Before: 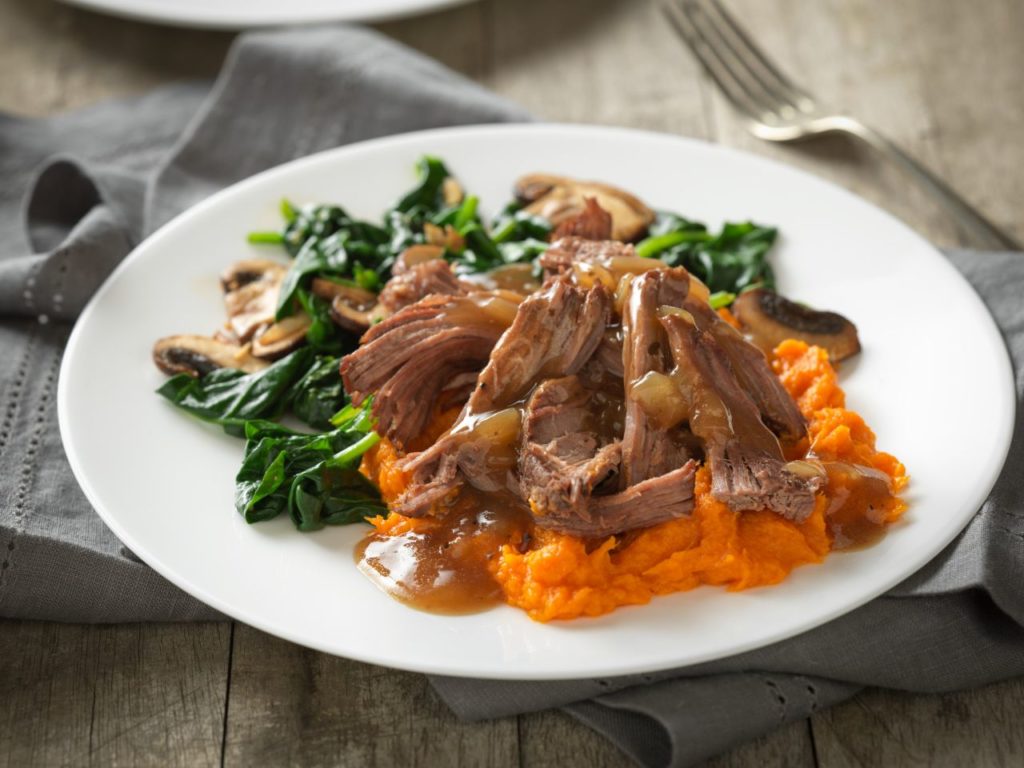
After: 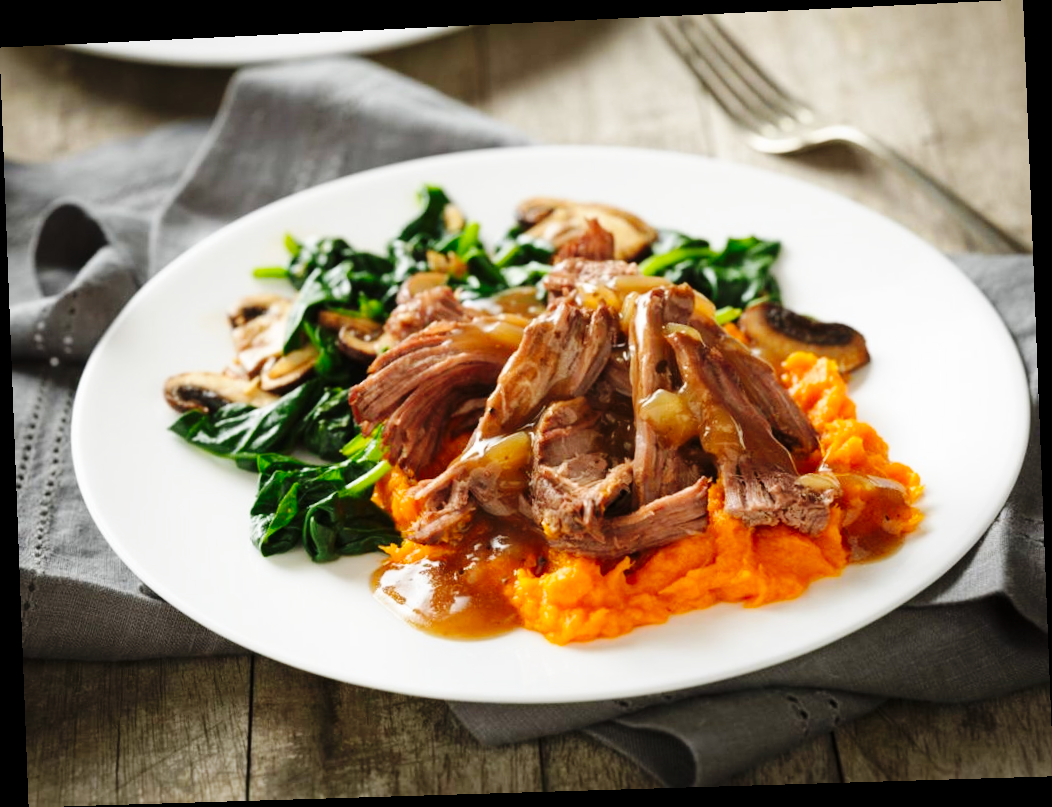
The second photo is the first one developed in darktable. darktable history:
rotate and perspective: rotation -2.22°, lens shift (horizontal) -0.022, automatic cropping off
base curve: curves: ch0 [(0, 0) (0.036, 0.025) (0.121, 0.166) (0.206, 0.329) (0.605, 0.79) (1, 1)], preserve colors none
